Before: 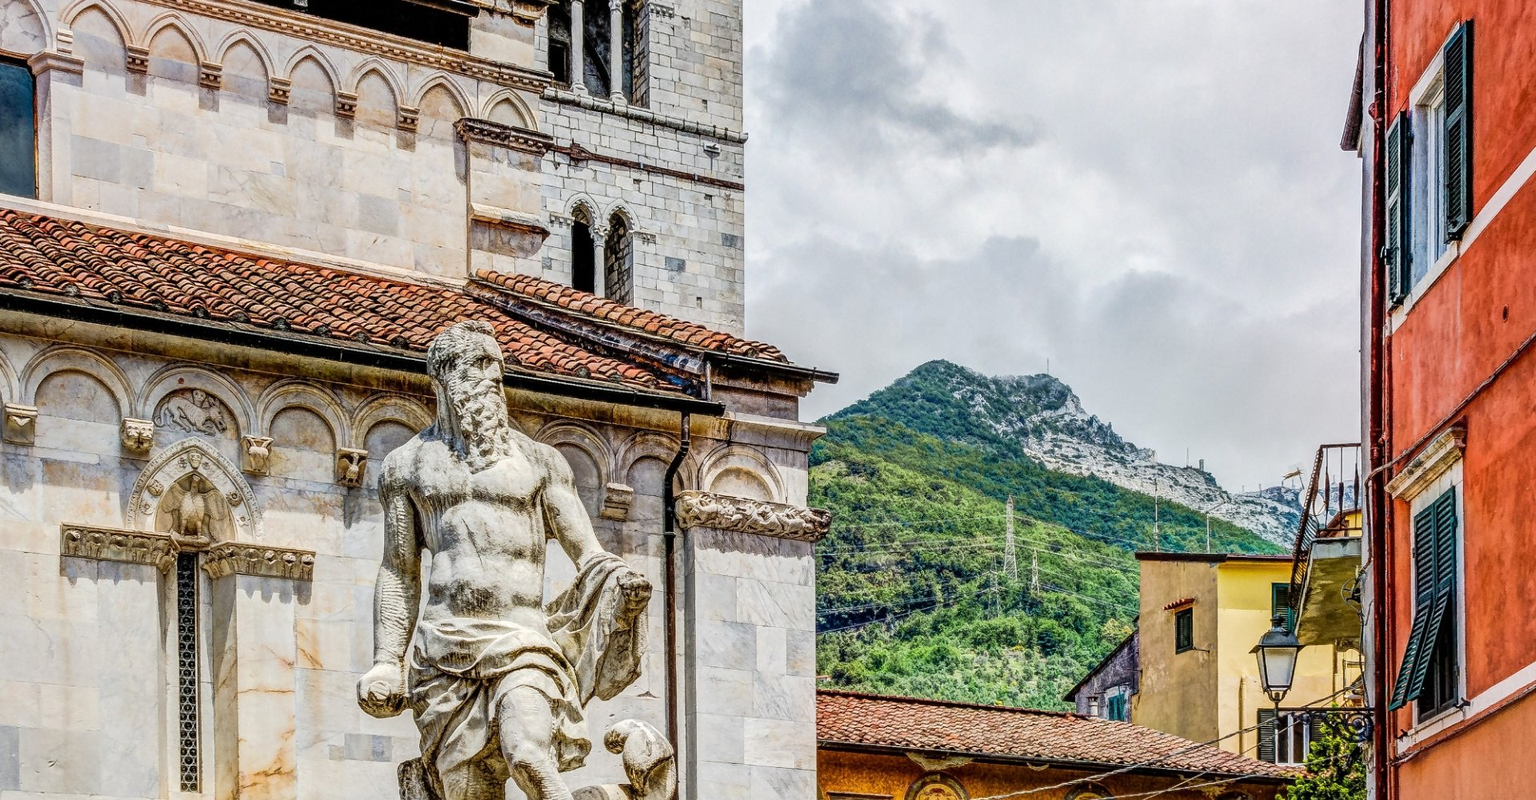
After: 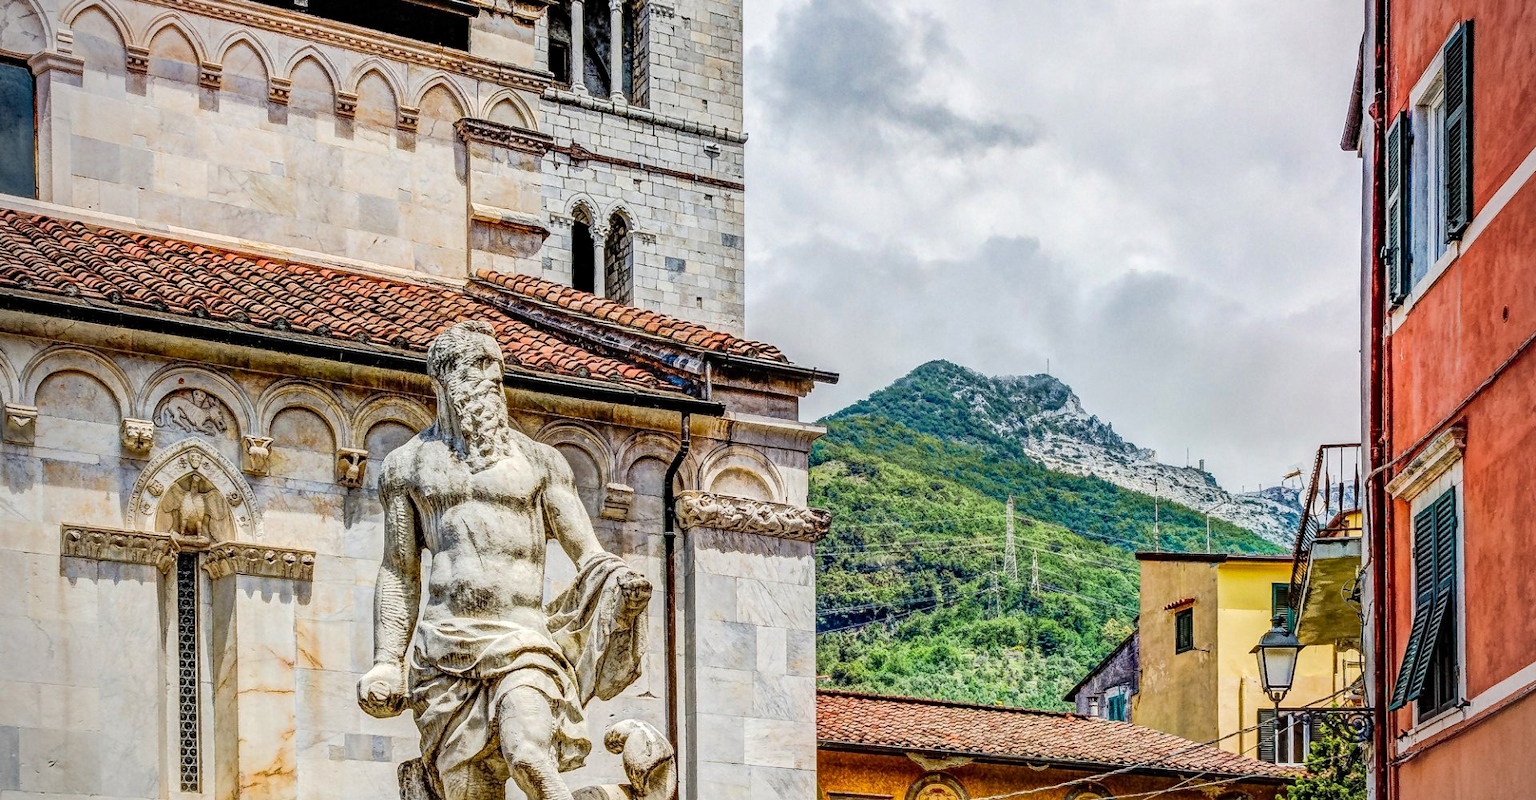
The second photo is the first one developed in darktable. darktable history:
vignetting: on, module defaults
haze removal: strength 0.257, distance 0.257, compatibility mode true, adaptive false
levels: black 8.54%, levels [0, 0.478, 1]
